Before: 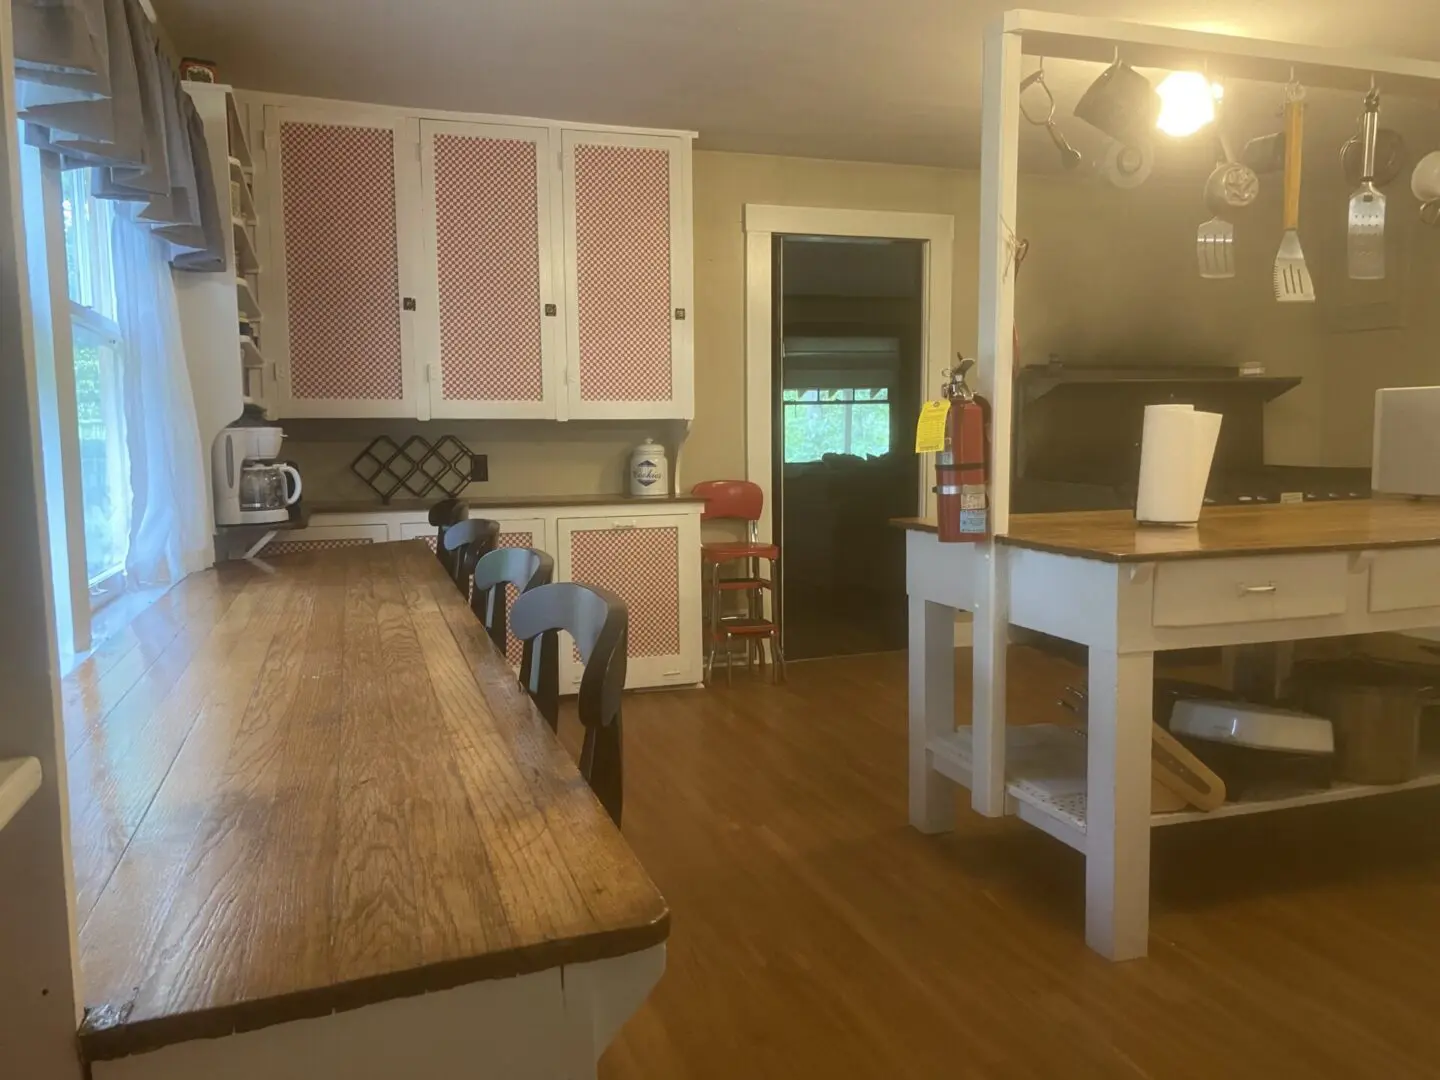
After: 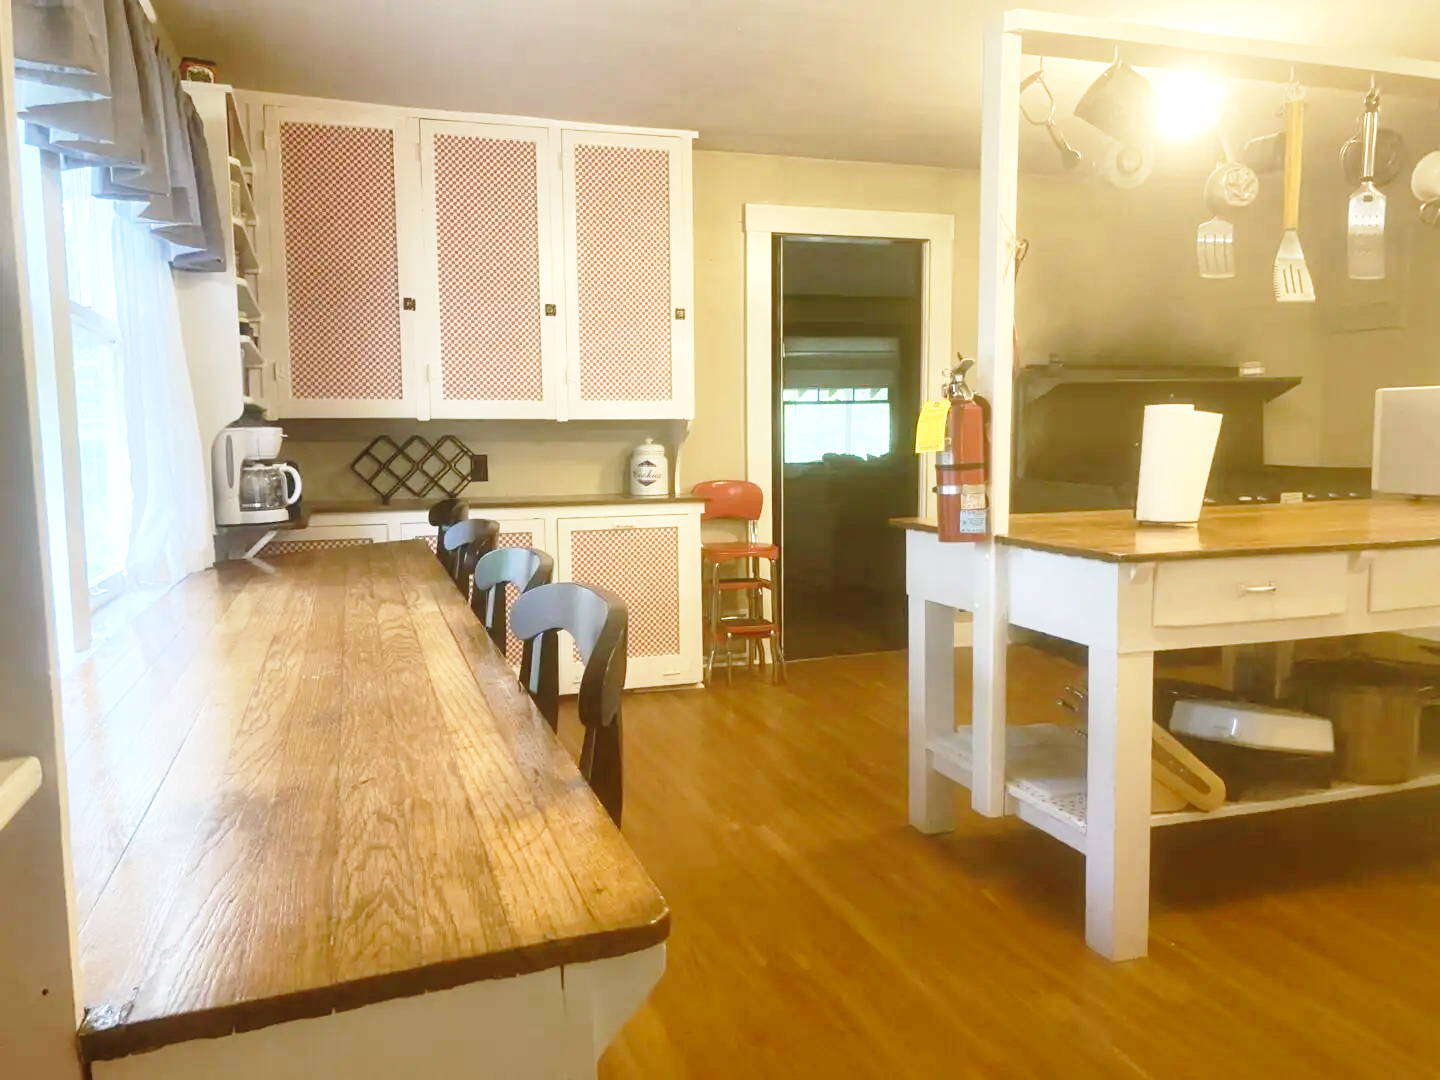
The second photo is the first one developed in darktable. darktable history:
shadows and highlights: shadows 32, highlights -32, soften with gaussian
base curve: curves: ch0 [(0, 0) (0.028, 0.03) (0.121, 0.232) (0.46, 0.748) (0.859, 0.968) (1, 1)], preserve colors none
exposure: exposure 0.6 EV, compensate highlight preservation false
